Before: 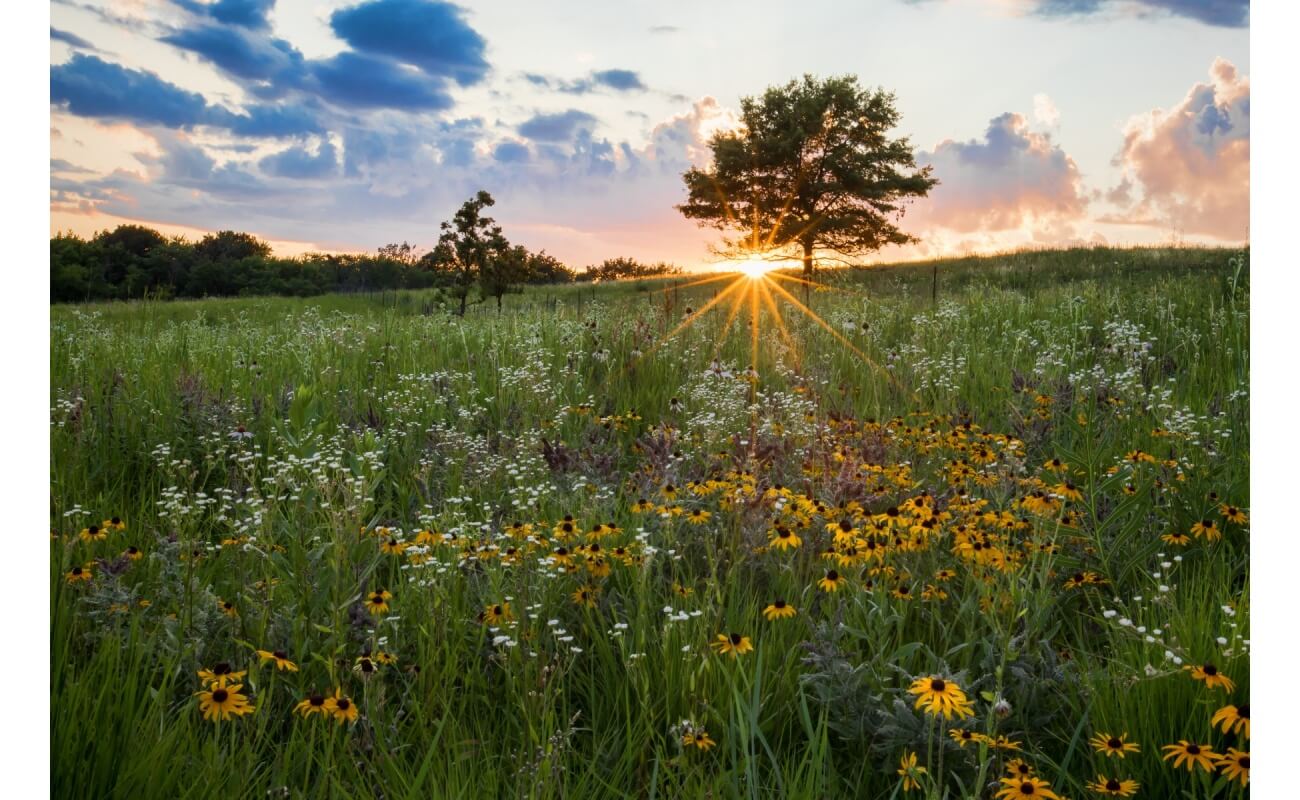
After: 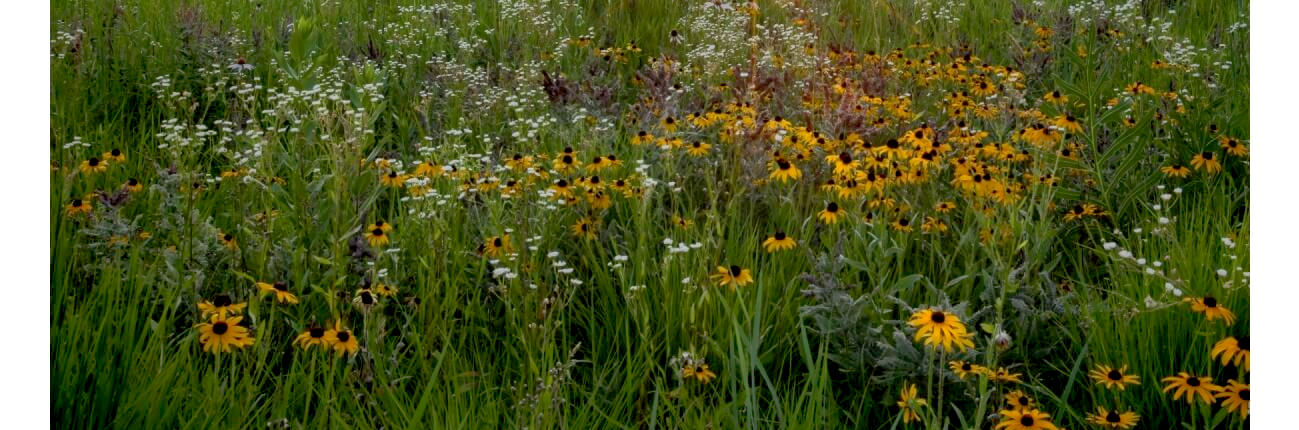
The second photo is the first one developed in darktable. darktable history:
shadows and highlights: on, module defaults
crop and rotate: top 46.237%
contrast brightness saturation: contrast 0.07
exposure: black level correction 0.007, exposure 0.093 EV, compensate highlight preservation false
rotate and perspective: automatic cropping original format, crop left 0, crop top 0
